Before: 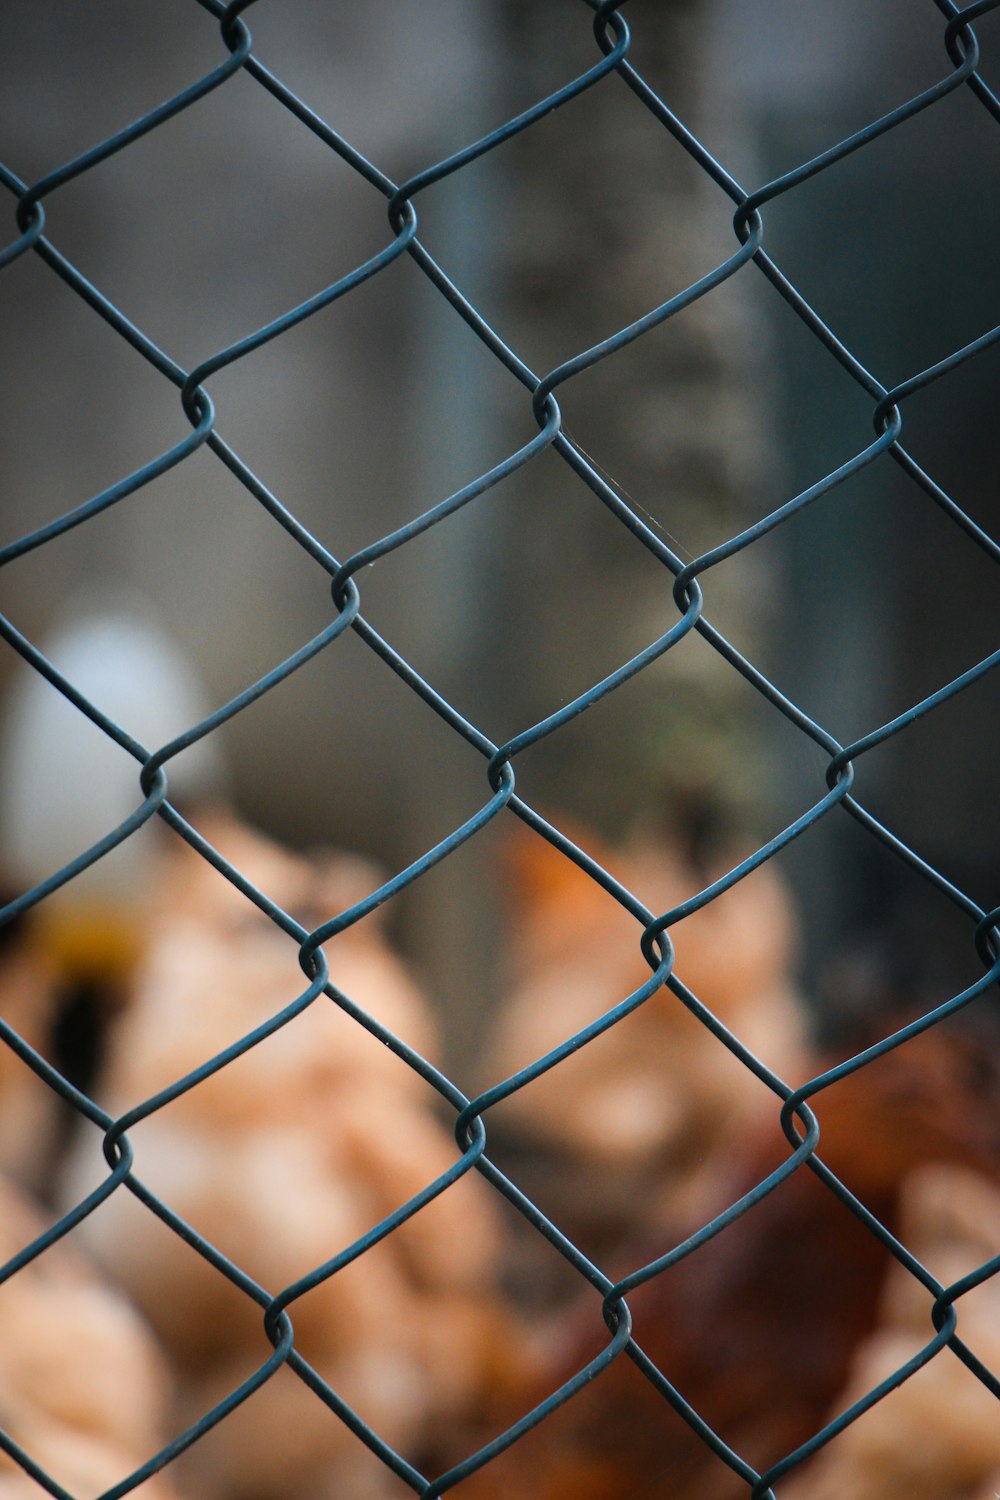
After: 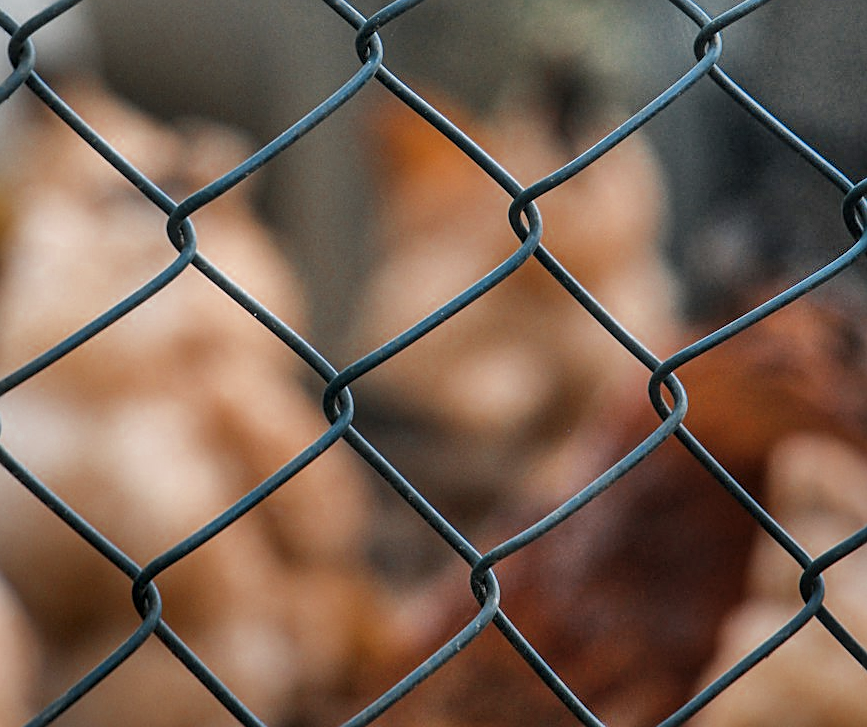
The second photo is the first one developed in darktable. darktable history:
local contrast: on, module defaults
color zones: curves: ch0 [(0, 0.5) (0.125, 0.4) (0.25, 0.5) (0.375, 0.4) (0.5, 0.4) (0.625, 0.35) (0.75, 0.35) (0.875, 0.5)]; ch1 [(0, 0.35) (0.125, 0.45) (0.25, 0.35) (0.375, 0.35) (0.5, 0.35) (0.625, 0.35) (0.75, 0.45) (0.875, 0.35)]; ch2 [(0, 0.6) (0.125, 0.5) (0.25, 0.5) (0.375, 0.6) (0.5, 0.6) (0.625, 0.5) (0.75, 0.5) (0.875, 0.5)]
crop and rotate: left 13.251%, top 48.657%, bottom 2.819%
sharpen: on, module defaults
shadows and highlights: shadows 76.49, highlights -23.77, soften with gaussian
